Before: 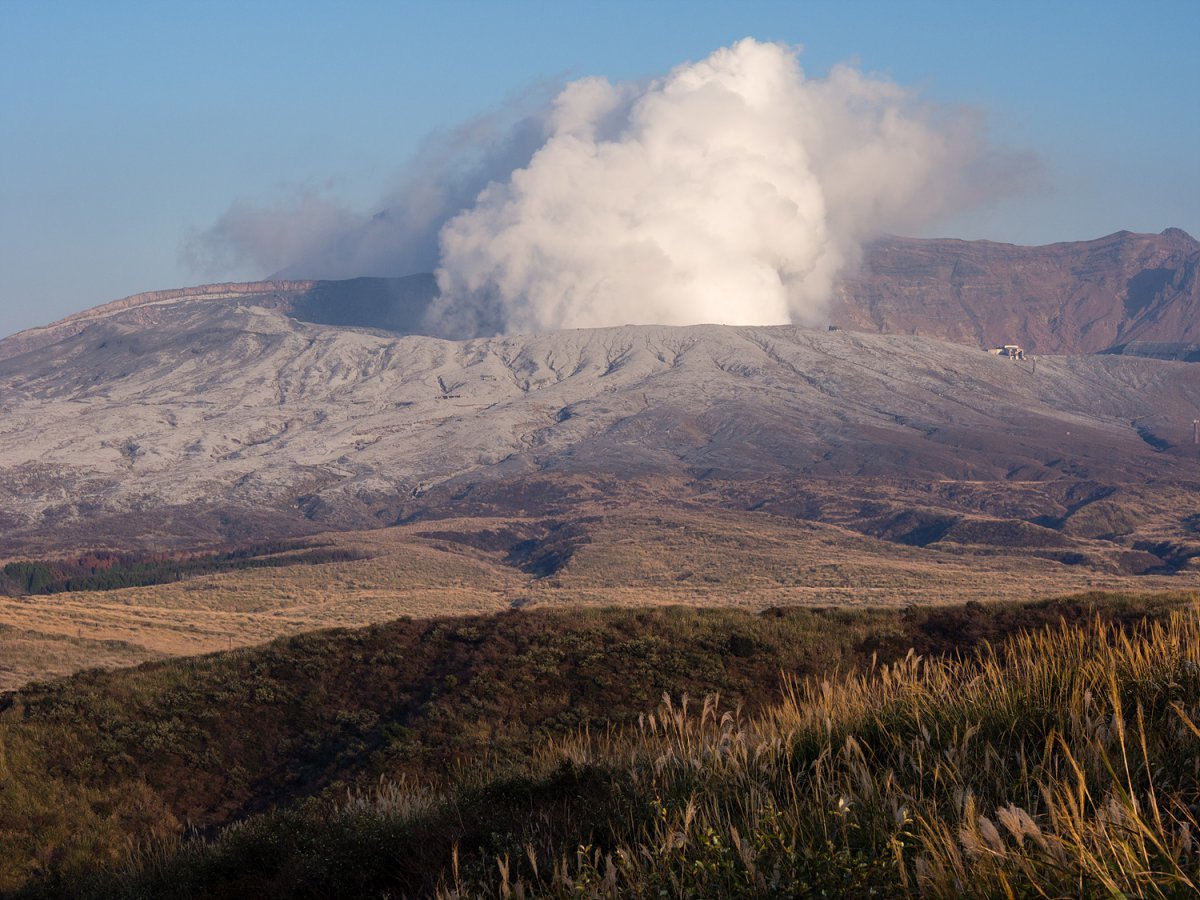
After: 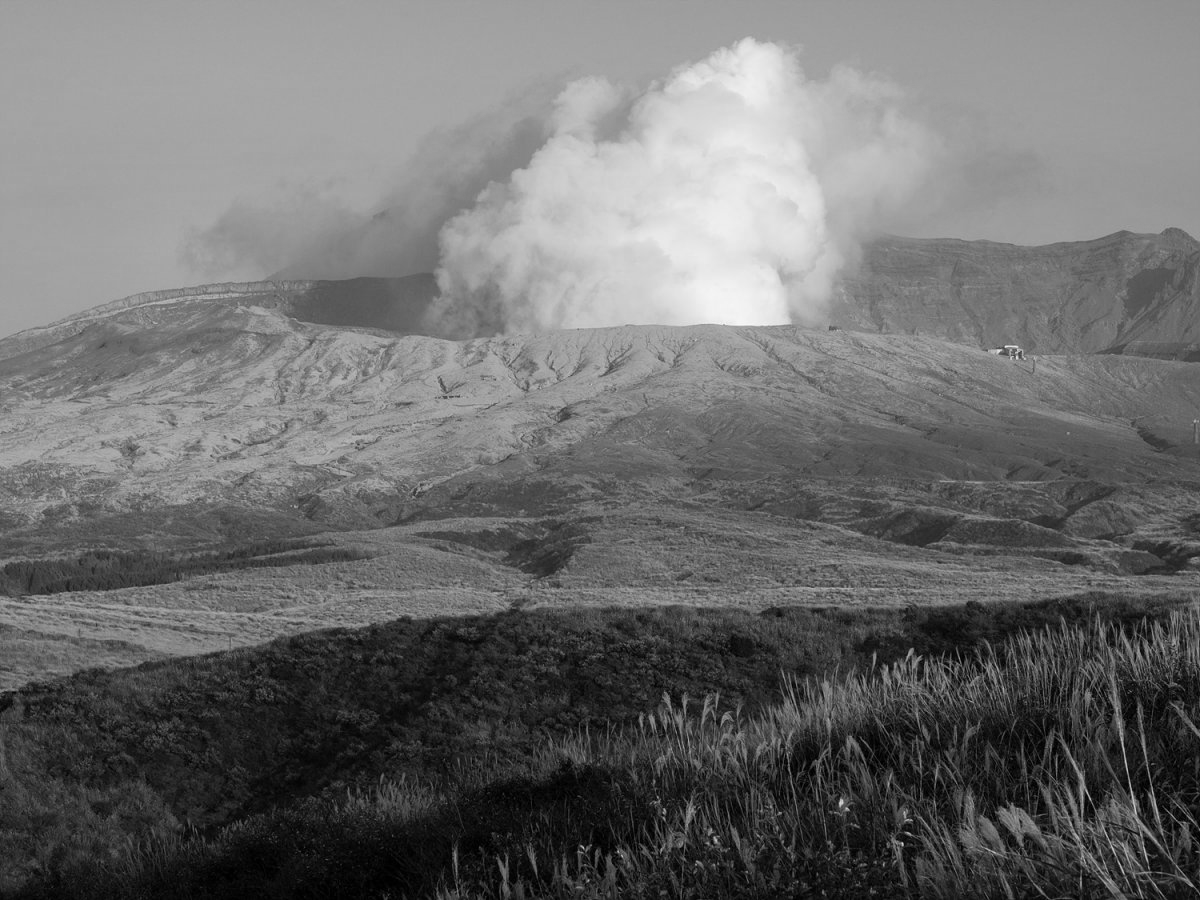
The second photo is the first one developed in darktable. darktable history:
monochrome: on, module defaults
color balance rgb: on, module defaults
